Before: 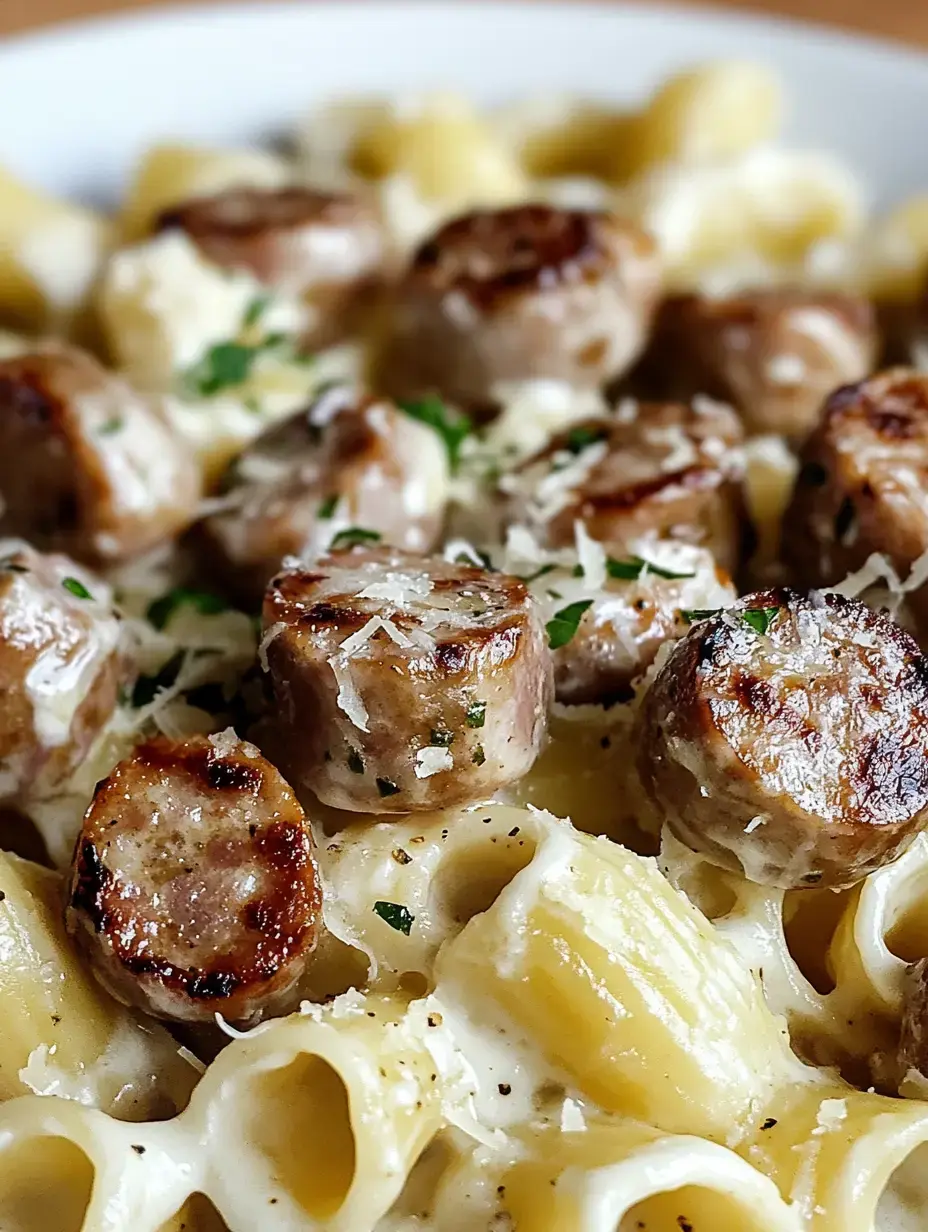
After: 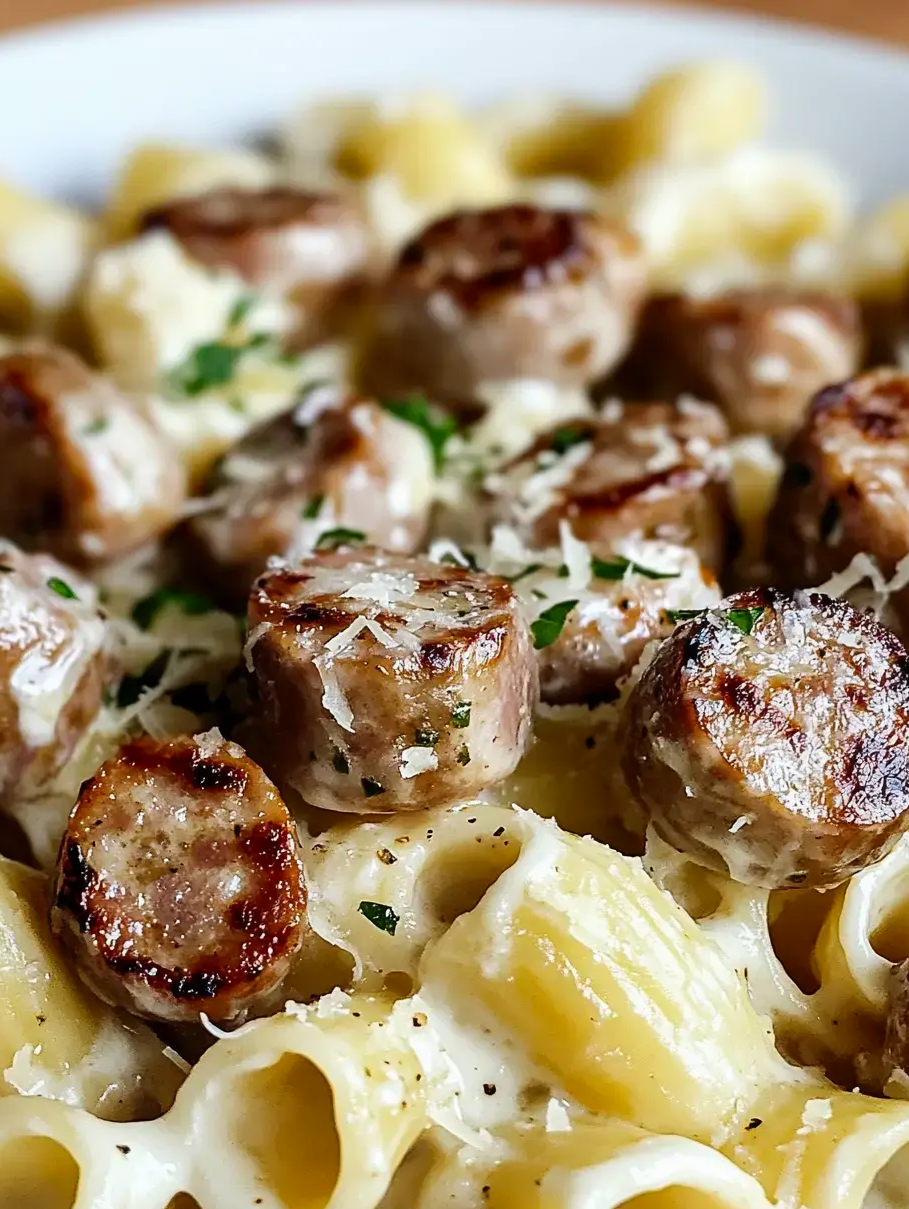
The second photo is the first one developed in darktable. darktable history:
exposure: exposure -0.04 EV, compensate exposure bias true, compensate highlight preservation false
crop: left 1.679%, right 0.285%, bottom 1.84%
contrast brightness saturation: contrast 0.104, brightness 0.026, saturation 0.095
